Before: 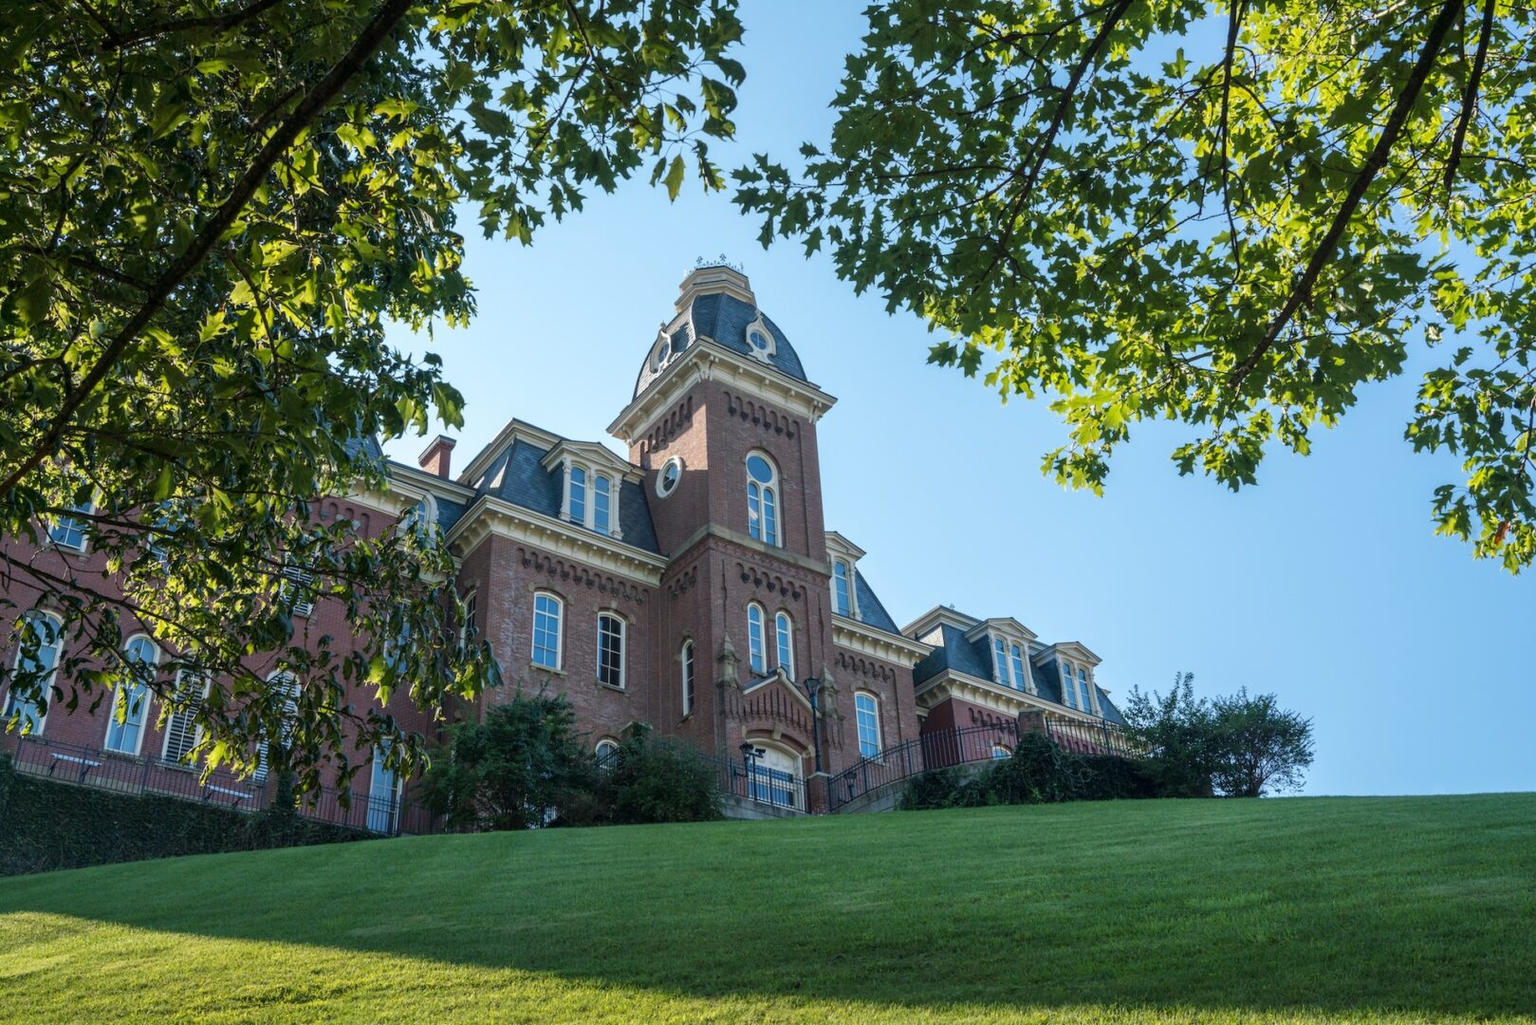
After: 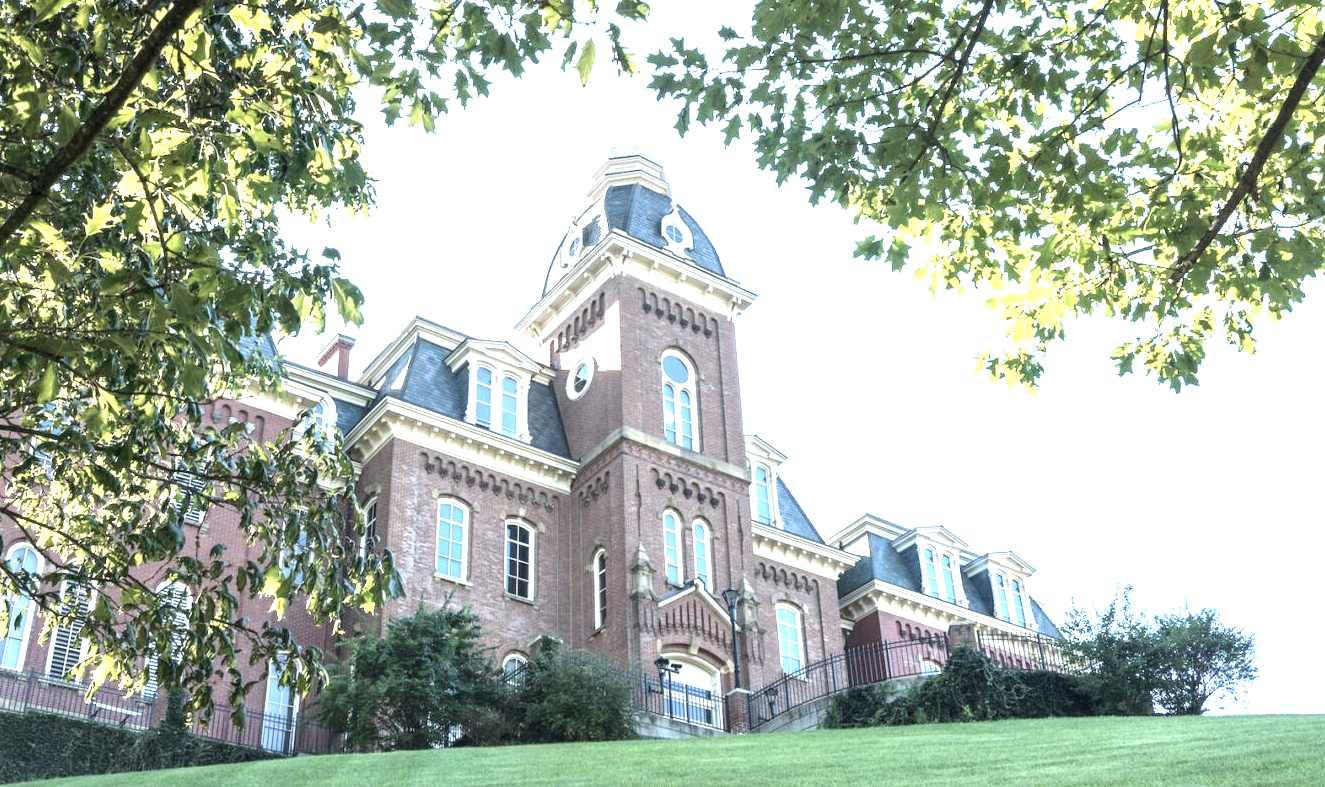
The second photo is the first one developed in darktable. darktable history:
crop: left 7.74%, top 11.628%, right 10.409%, bottom 15.443%
exposure: black level correction 0, exposure 2.155 EV, compensate highlight preservation false
contrast brightness saturation: contrast 0.1, saturation -0.35
